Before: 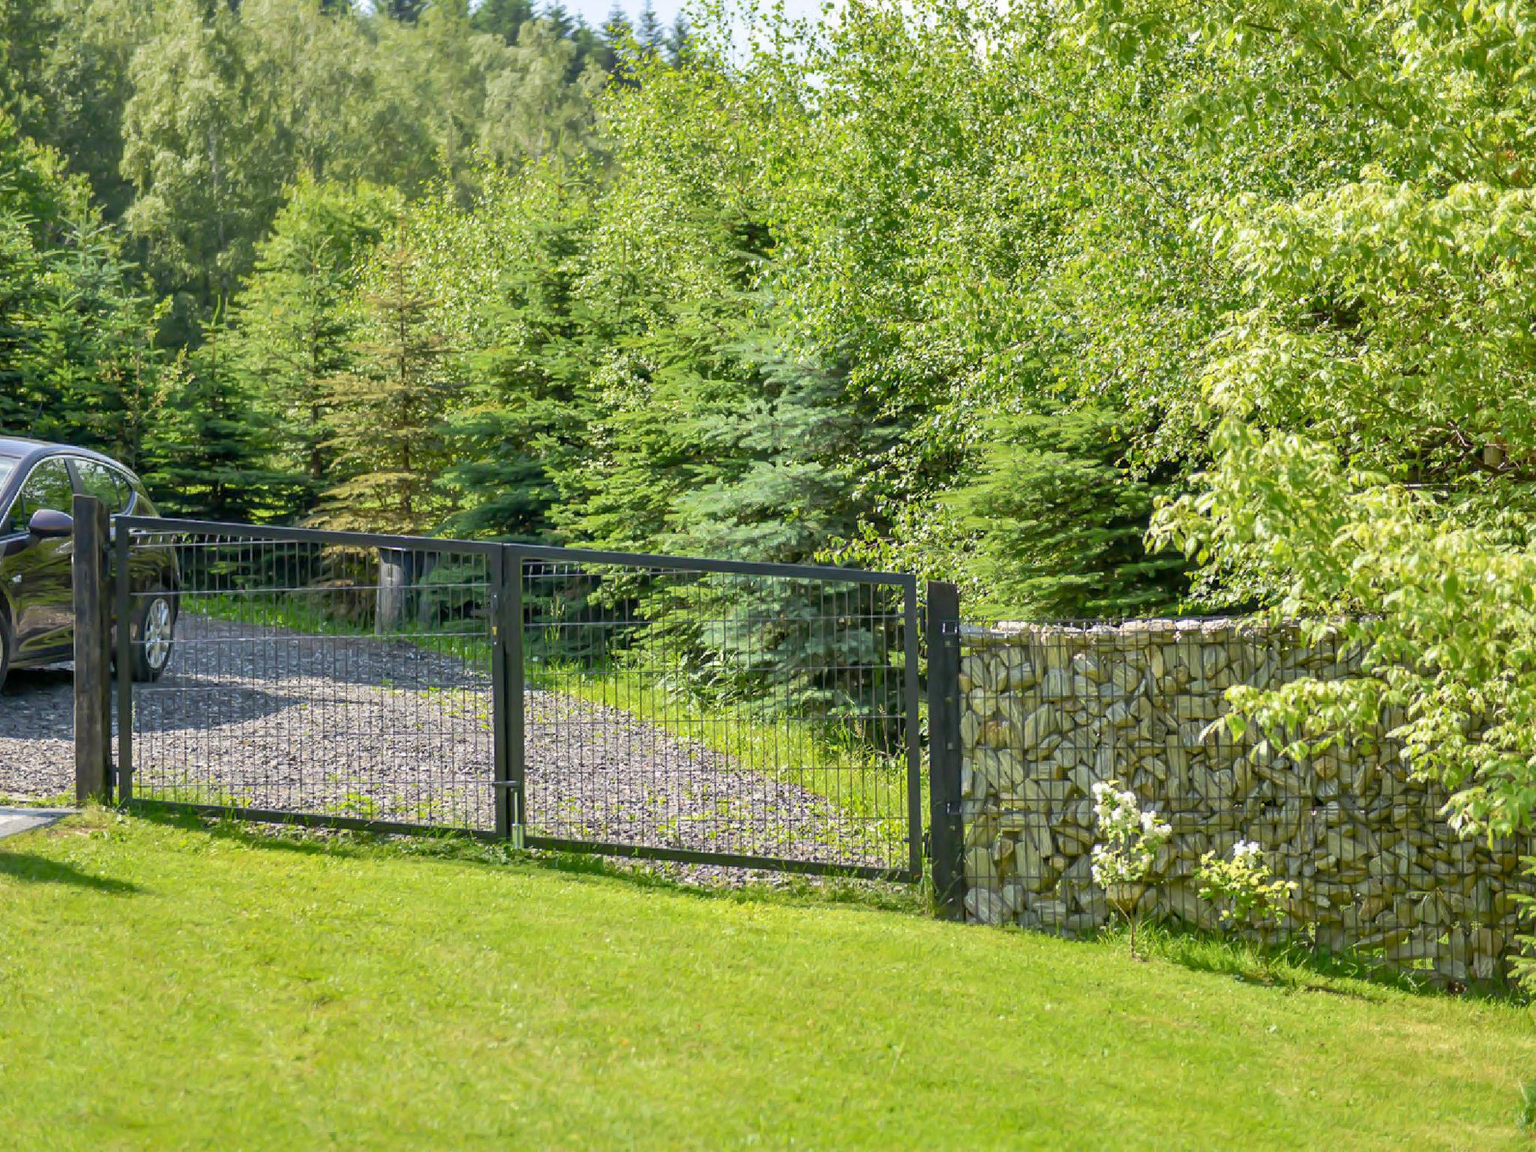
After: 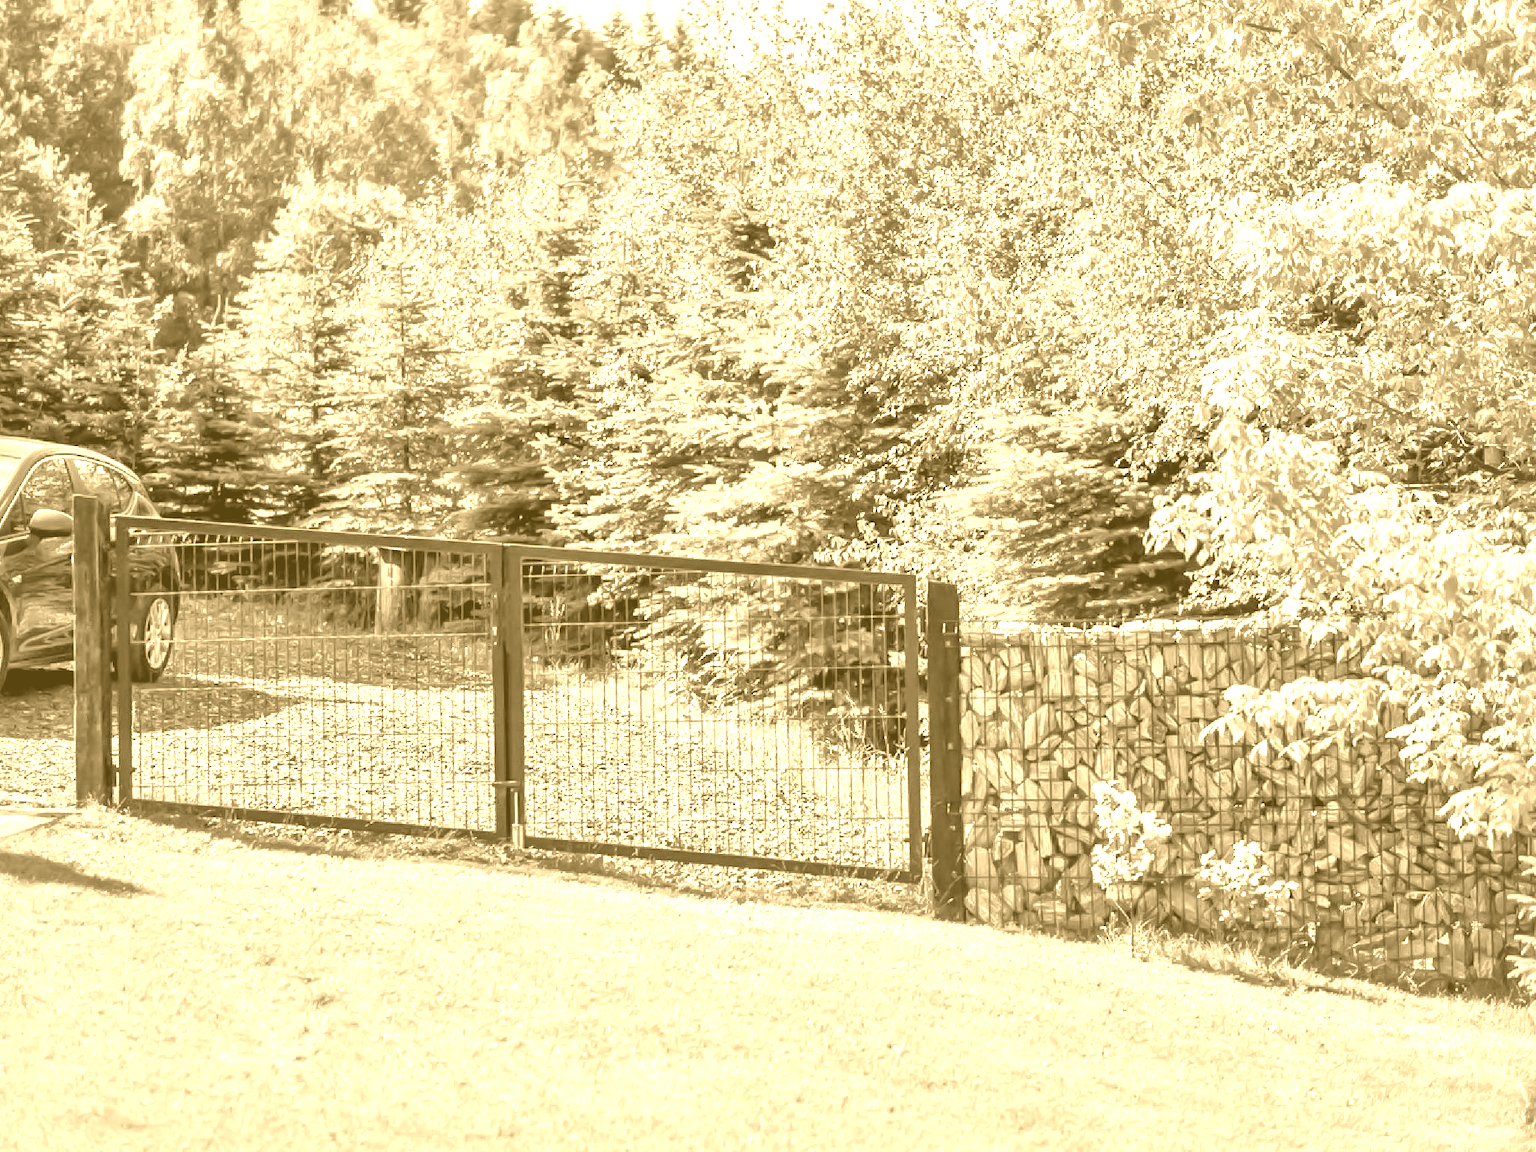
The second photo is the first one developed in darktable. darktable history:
colorize: hue 36°, source mix 100%
local contrast: mode bilateral grid, contrast 25, coarseness 60, detail 151%, midtone range 0.2
